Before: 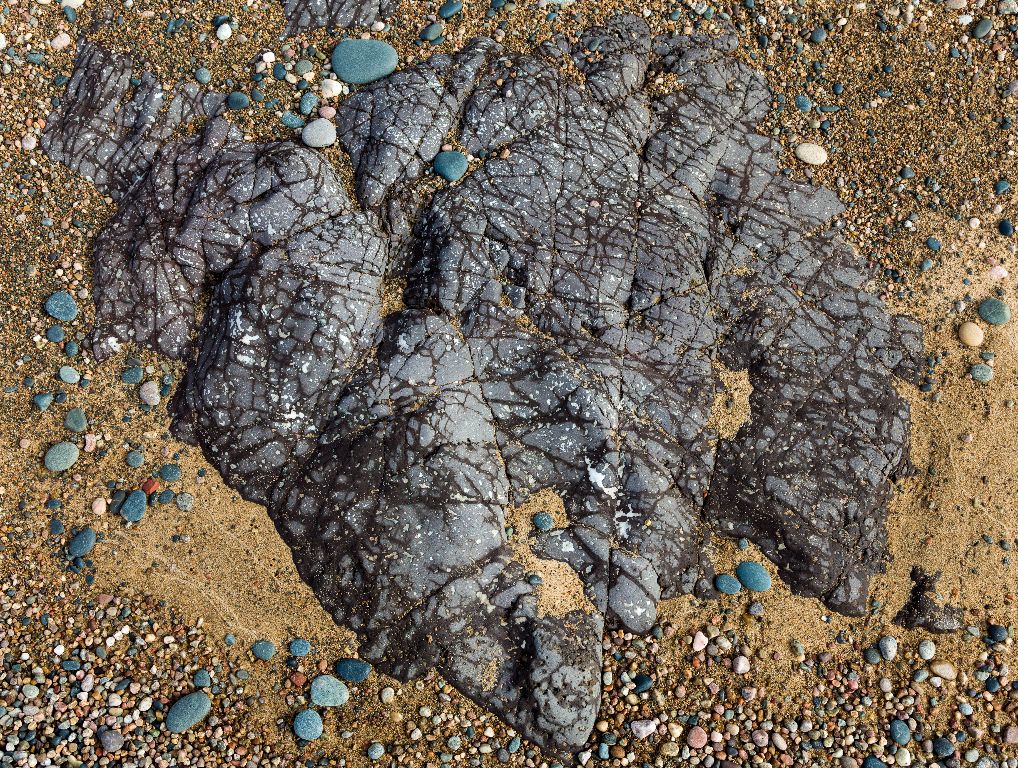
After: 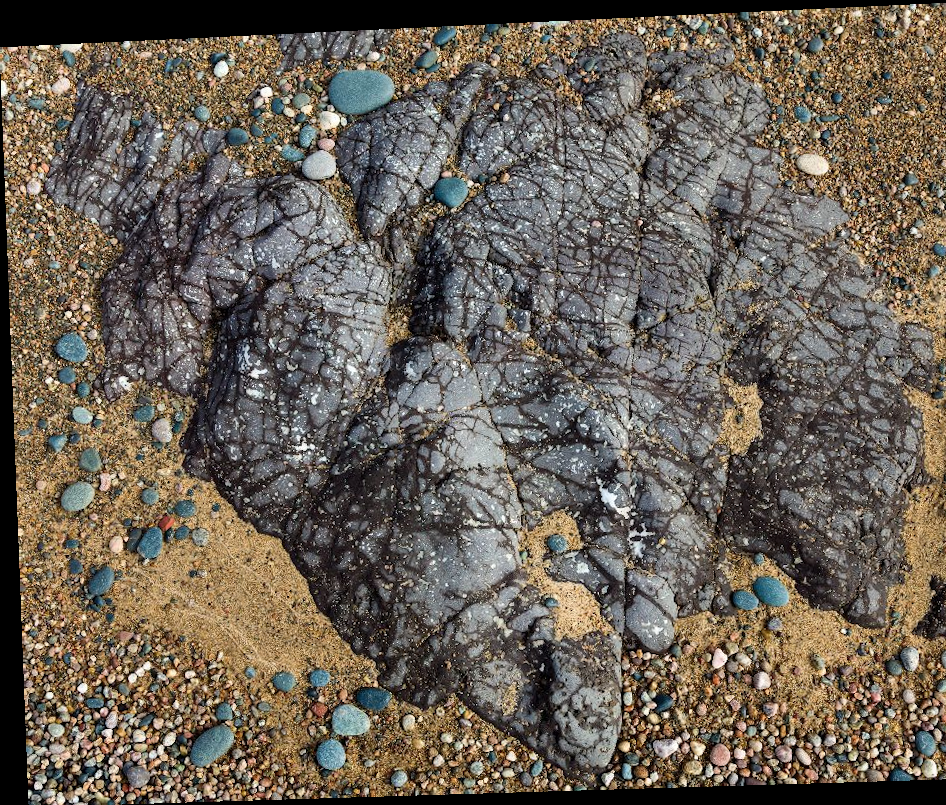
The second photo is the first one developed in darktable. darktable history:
crop: right 9.509%, bottom 0.031%
rotate and perspective: rotation -2.22°, lens shift (horizontal) -0.022, automatic cropping off
